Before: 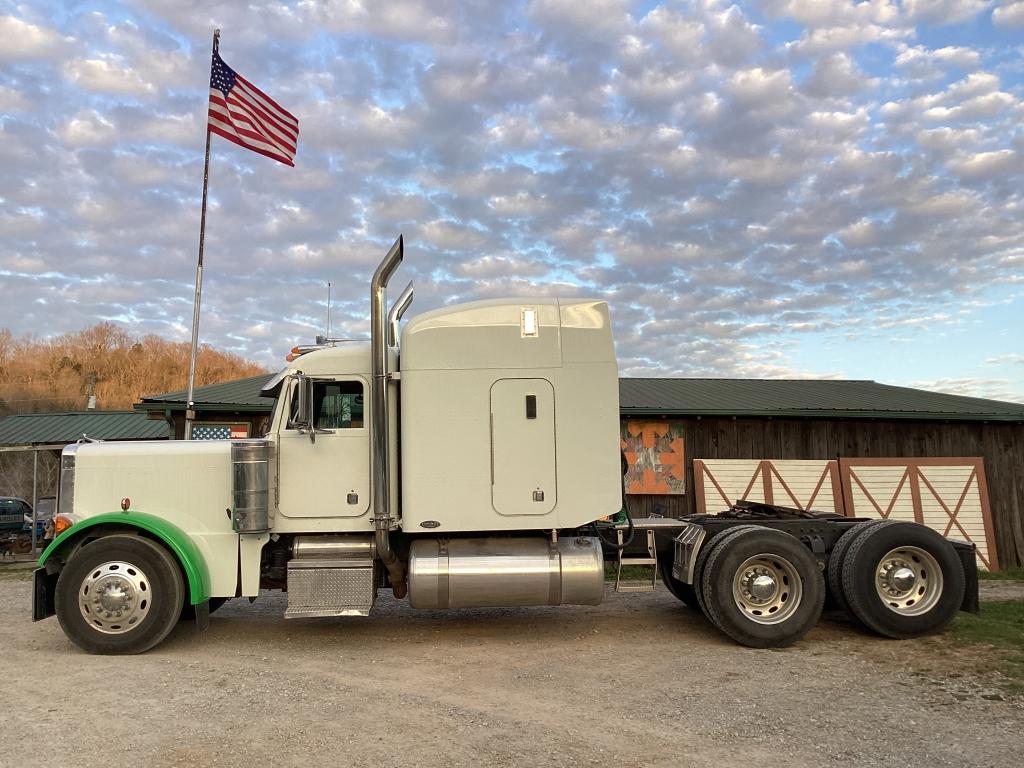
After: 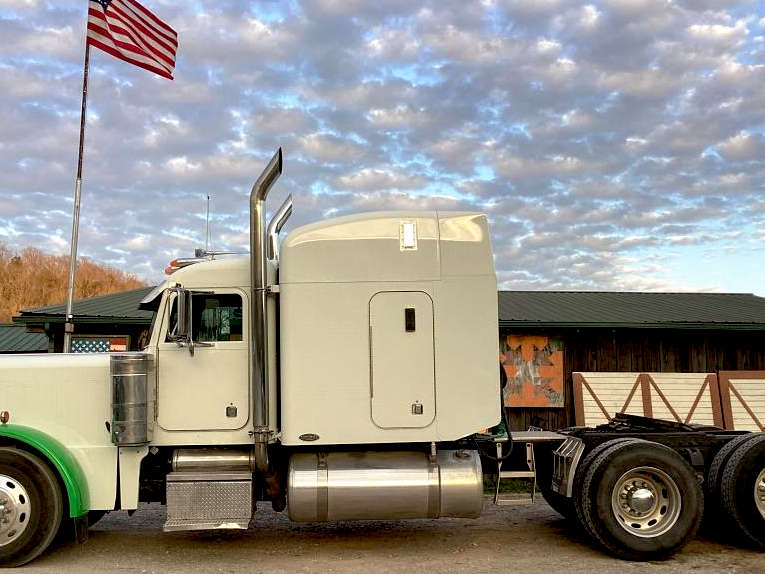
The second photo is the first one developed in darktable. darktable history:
base curve: curves: ch0 [(0.017, 0) (0.425, 0.441) (0.844, 0.933) (1, 1)], preserve colors none
crop and rotate: left 11.831%, top 11.346%, right 13.429%, bottom 13.899%
